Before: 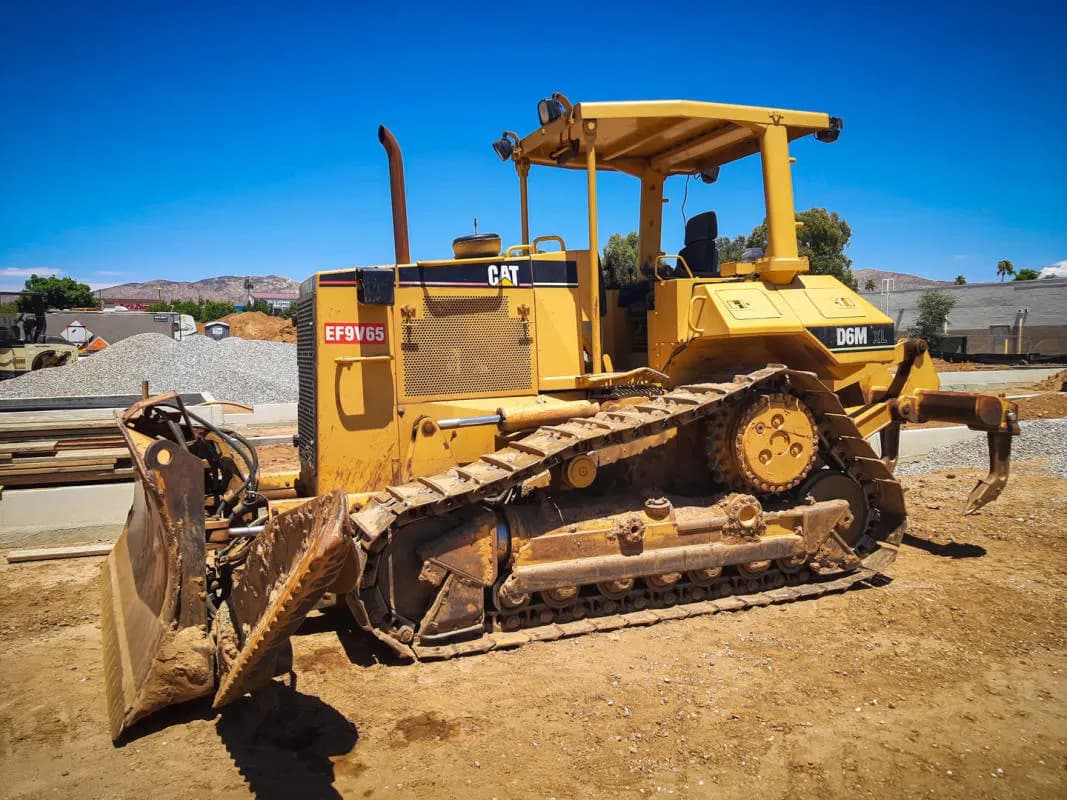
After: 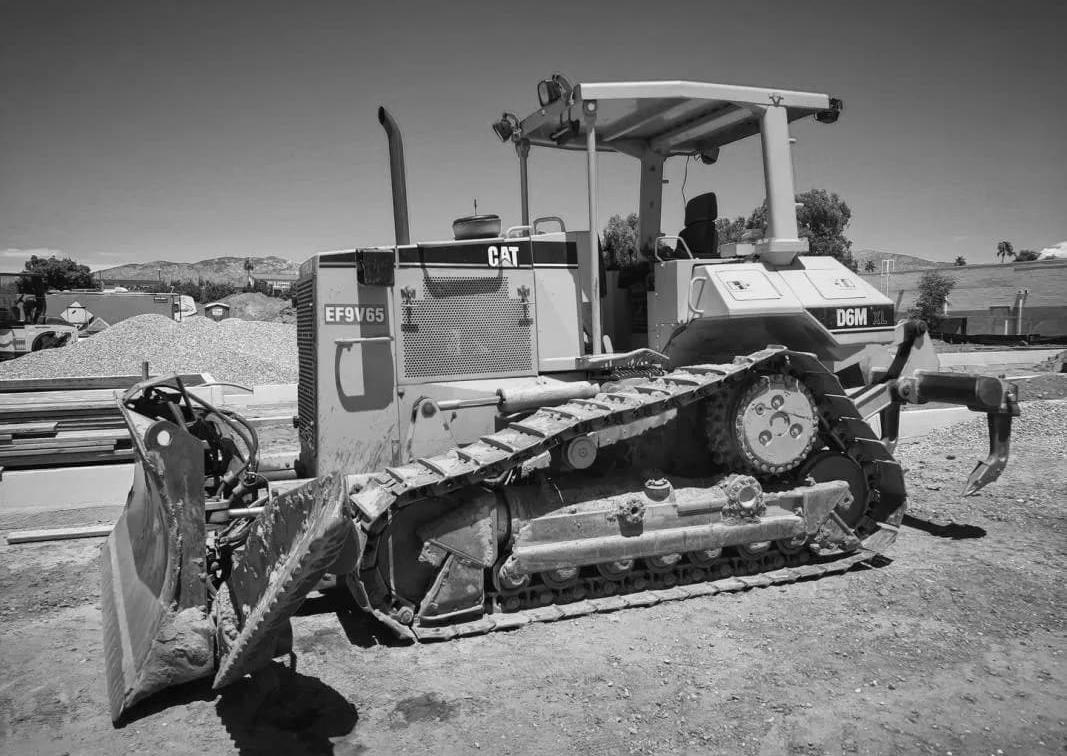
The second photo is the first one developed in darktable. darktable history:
monochrome: a -4.13, b 5.16, size 1
crop and rotate: top 2.479%, bottom 3.018%
